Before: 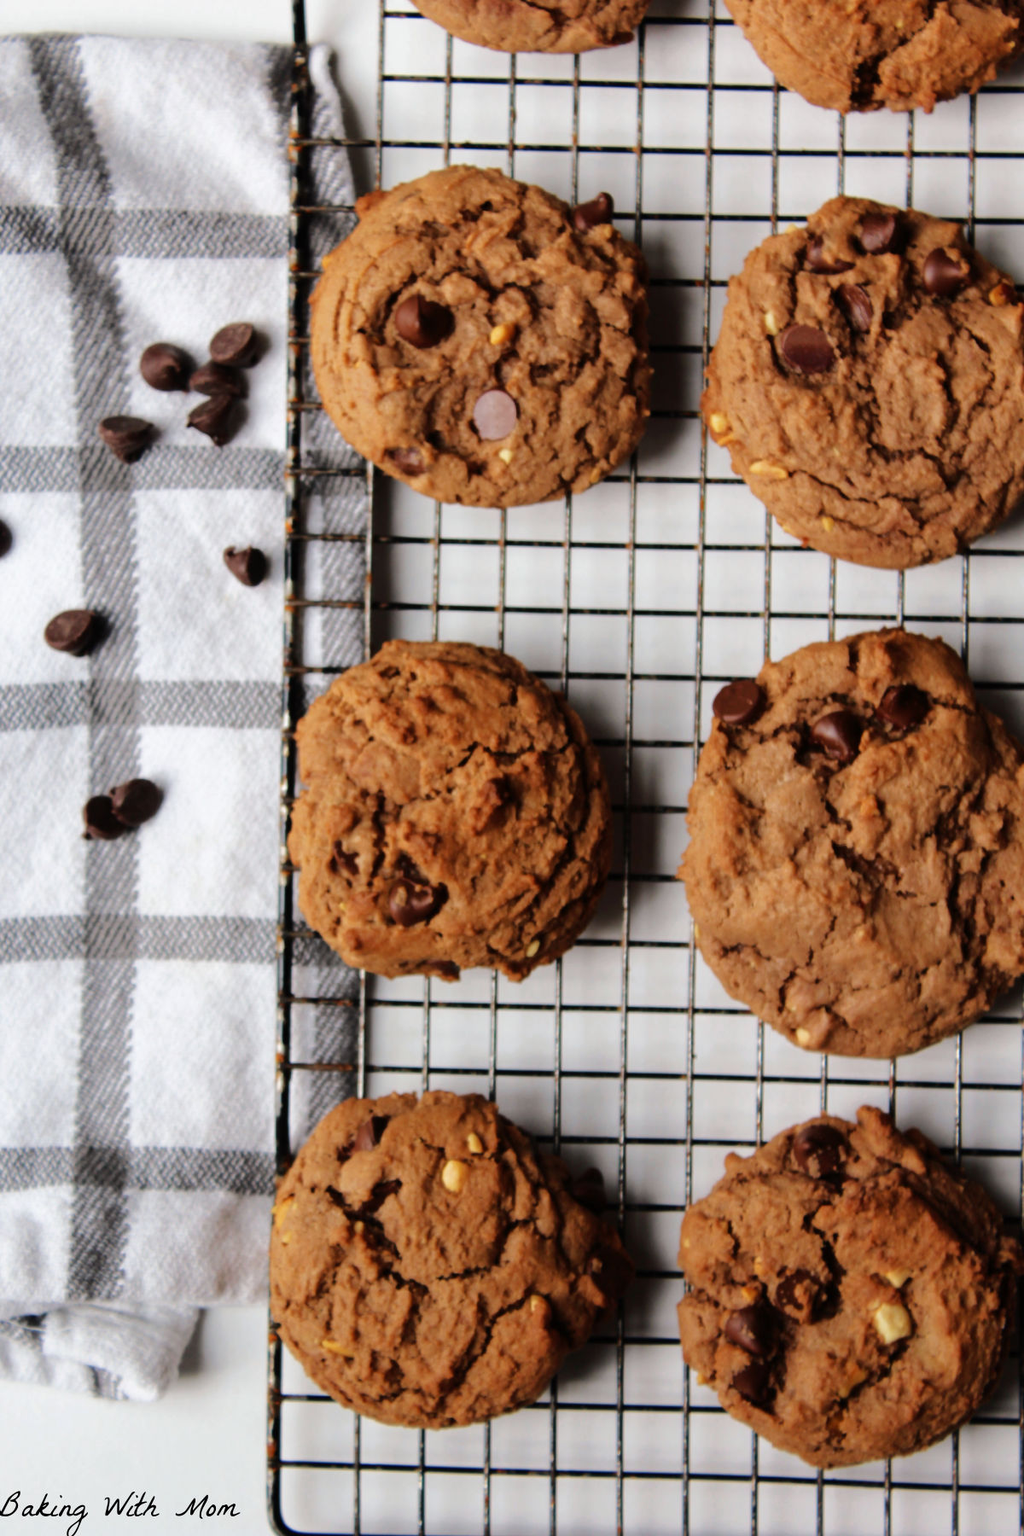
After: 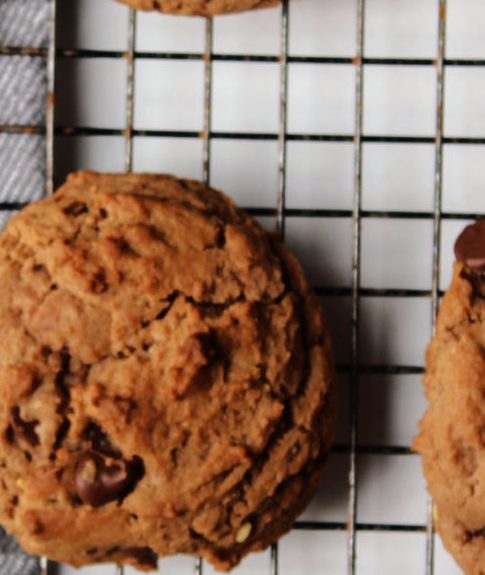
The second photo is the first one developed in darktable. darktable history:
crop: left 31.751%, top 32.172%, right 27.8%, bottom 35.83%
